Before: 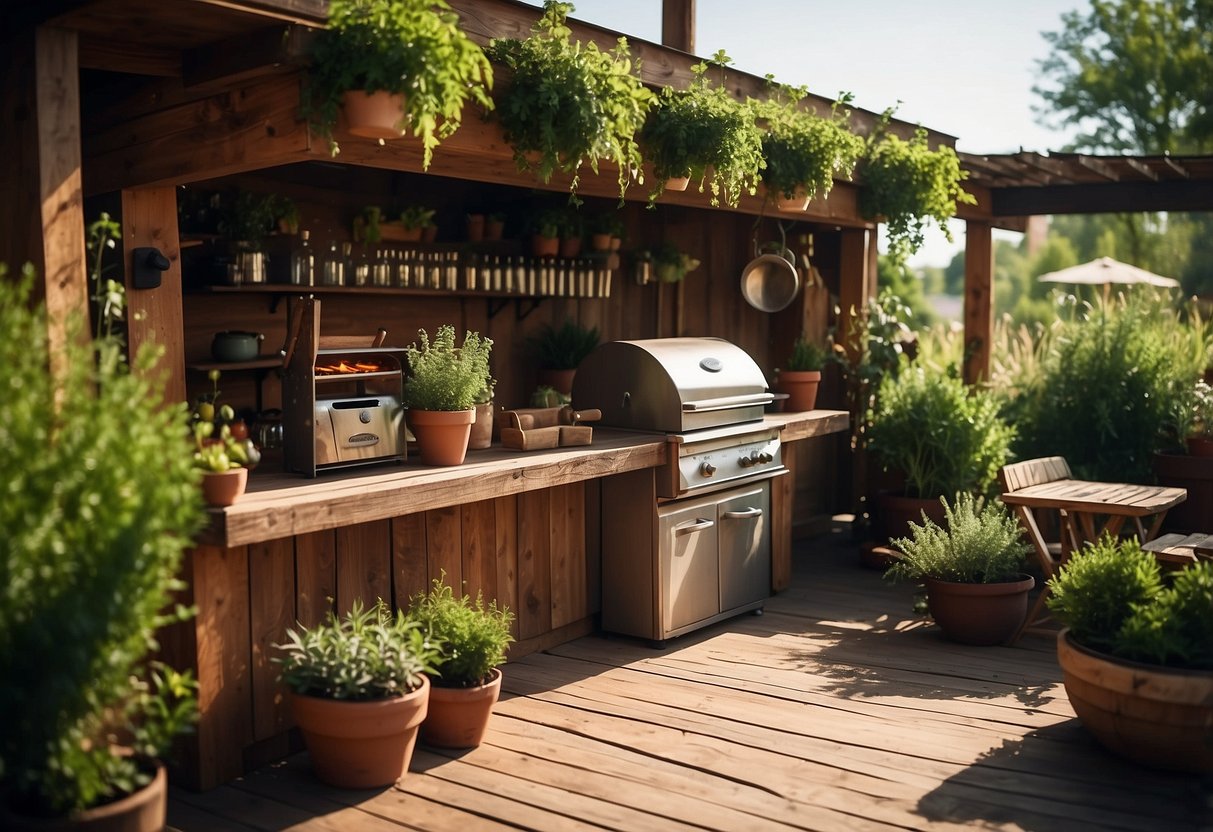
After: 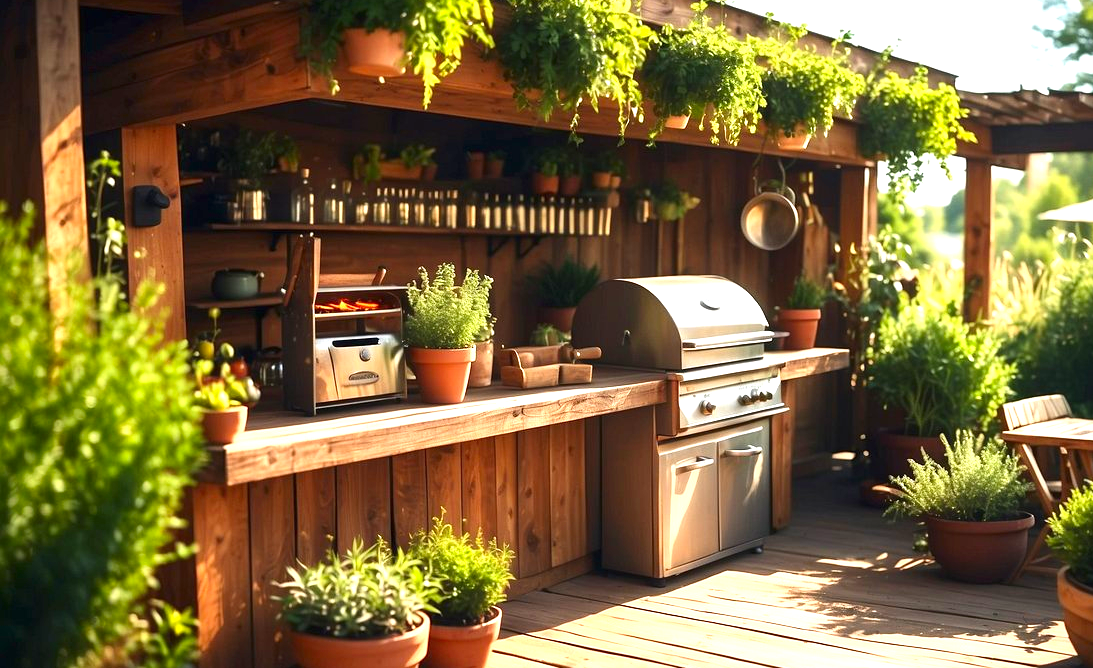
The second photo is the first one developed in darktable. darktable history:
contrast brightness saturation: contrast 0.09, saturation 0.27
exposure: black level correction 0, exposure 1.2 EV, compensate exposure bias true, compensate highlight preservation false
crop: top 7.549%, right 9.834%, bottom 12.081%
